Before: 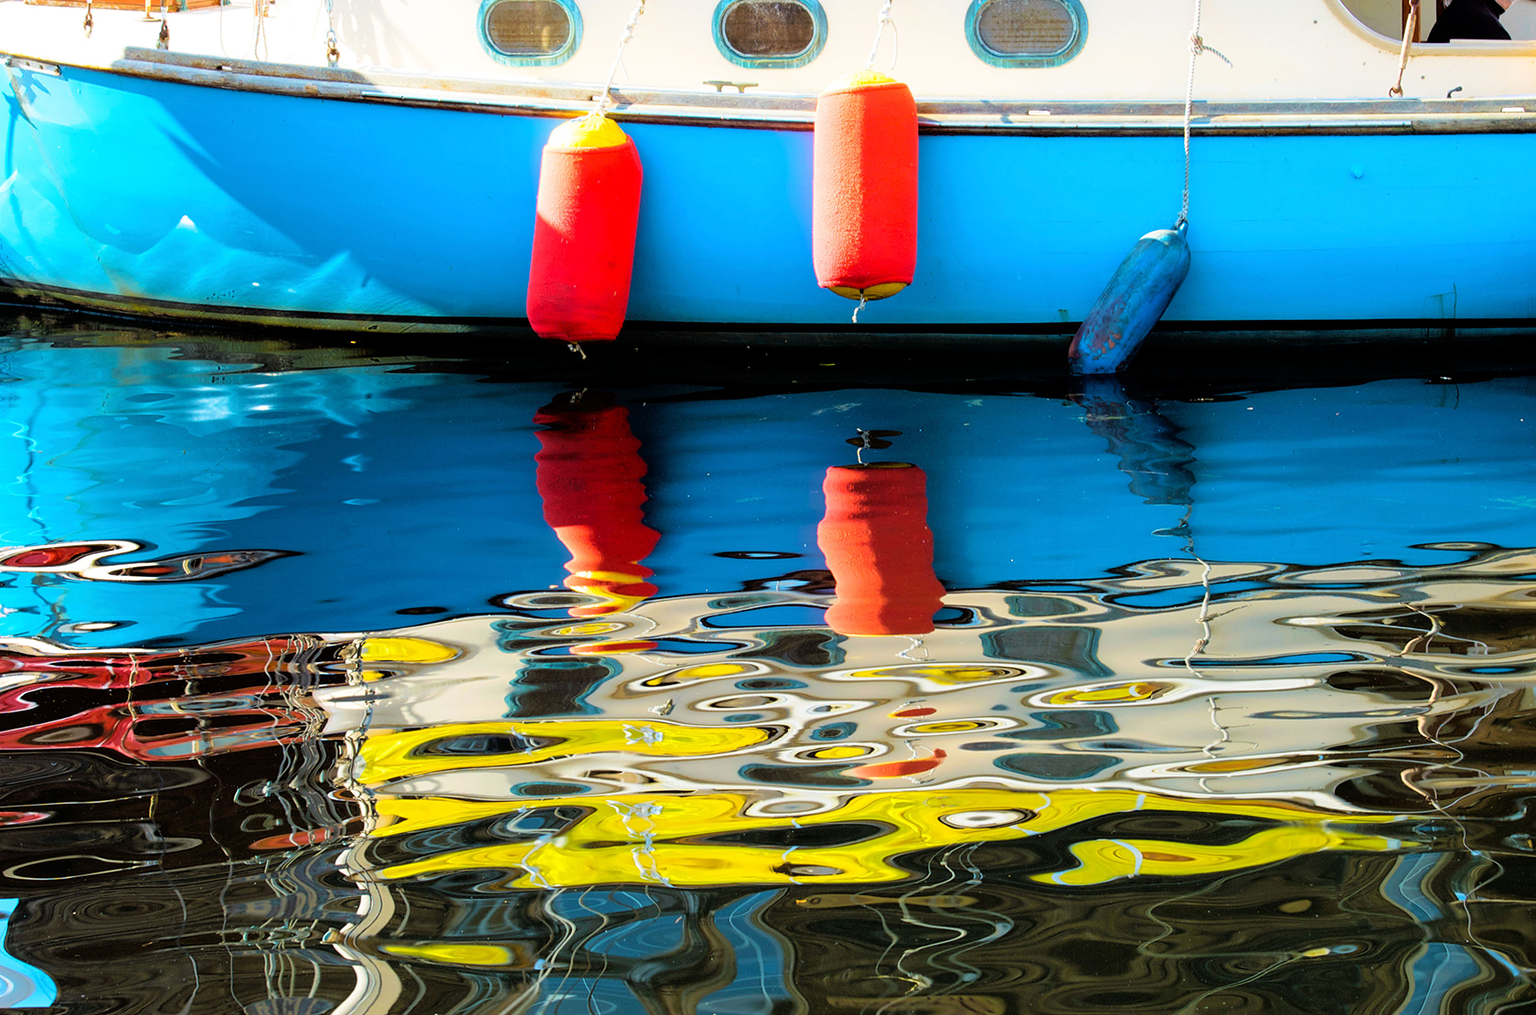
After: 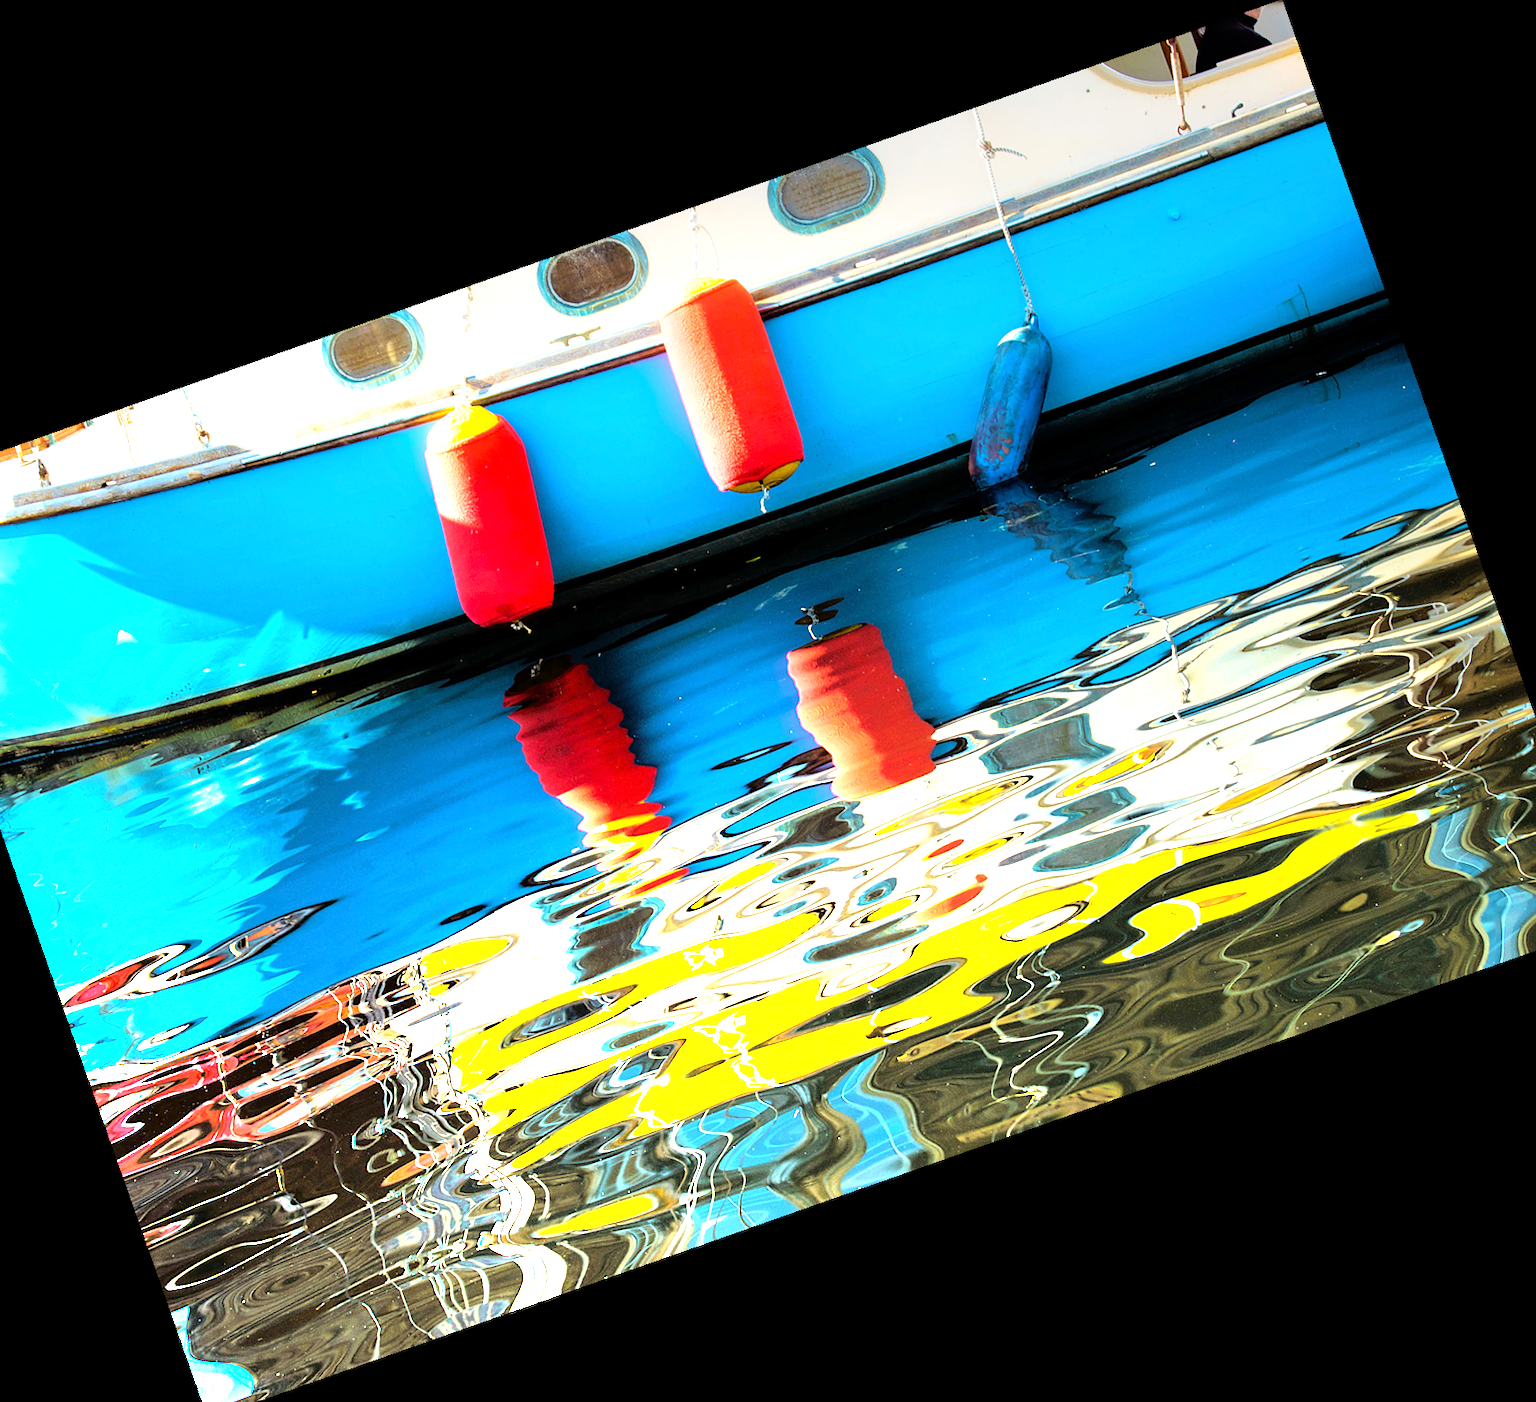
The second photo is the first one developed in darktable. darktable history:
crop and rotate: angle 19.43°, left 6.812%, right 4.125%, bottom 1.087%
graduated density: density -3.9 EV
